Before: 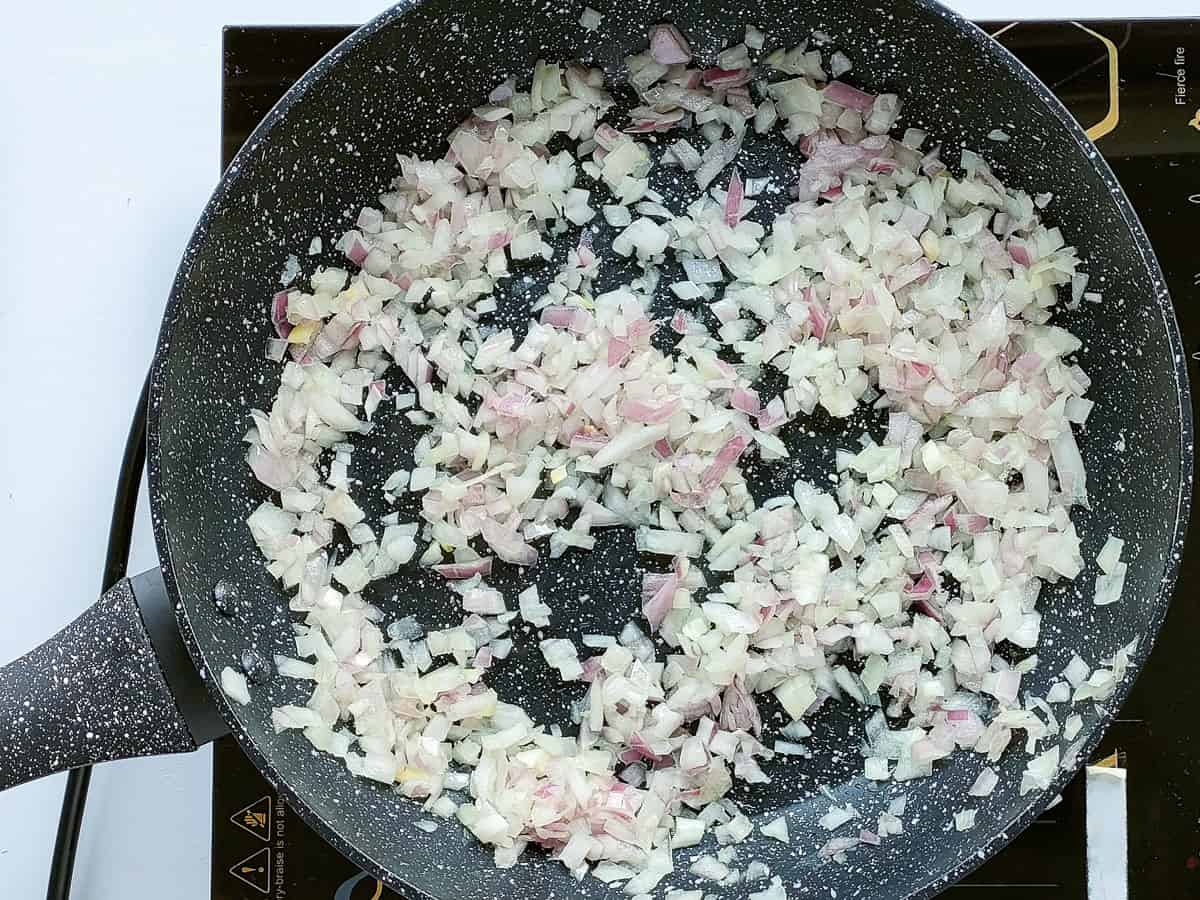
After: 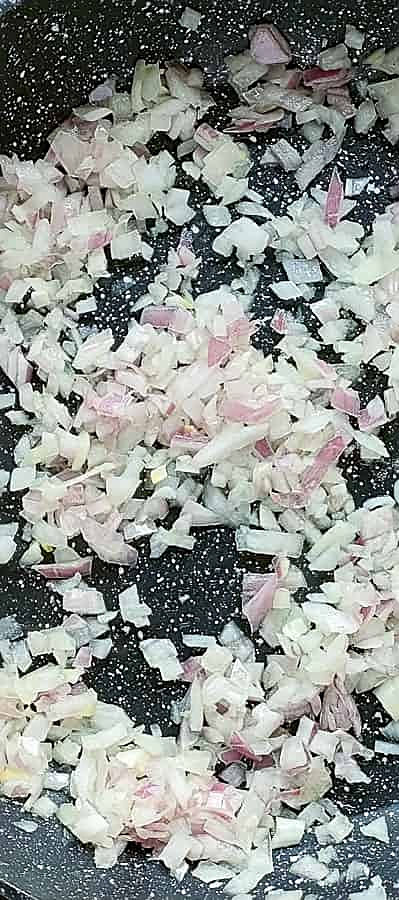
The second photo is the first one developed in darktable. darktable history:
sharpen: on, module defaults
crop: left 33.36%, right 33.36%
